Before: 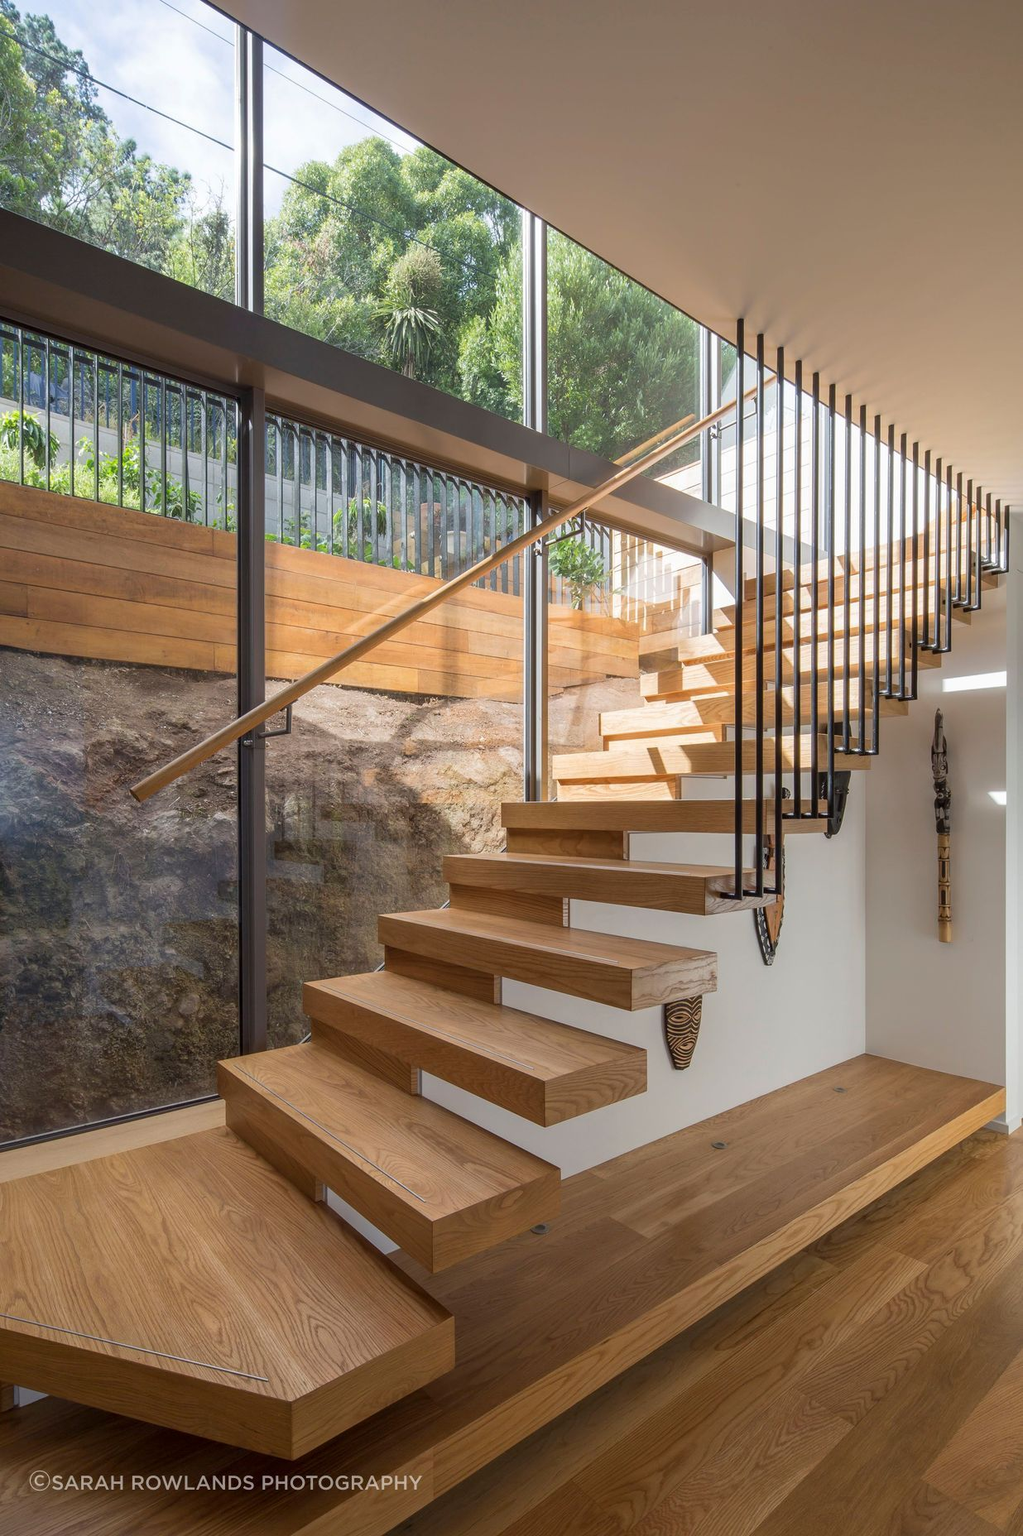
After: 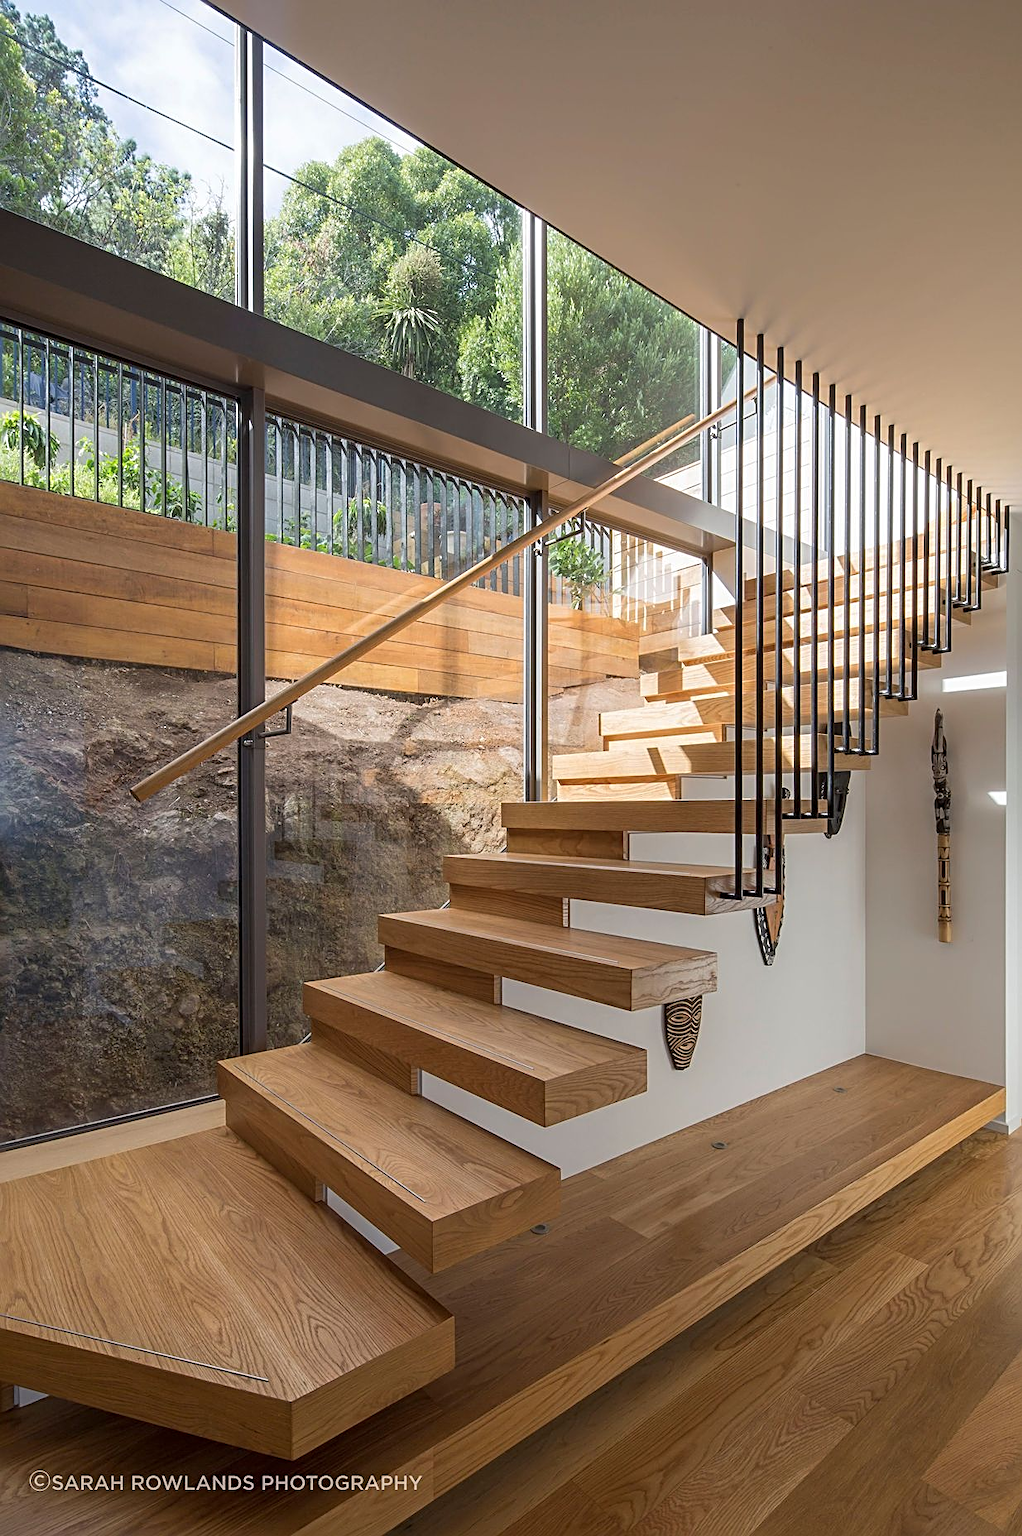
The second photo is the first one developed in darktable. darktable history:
sharpen: radius 2.535, amount 0.622
